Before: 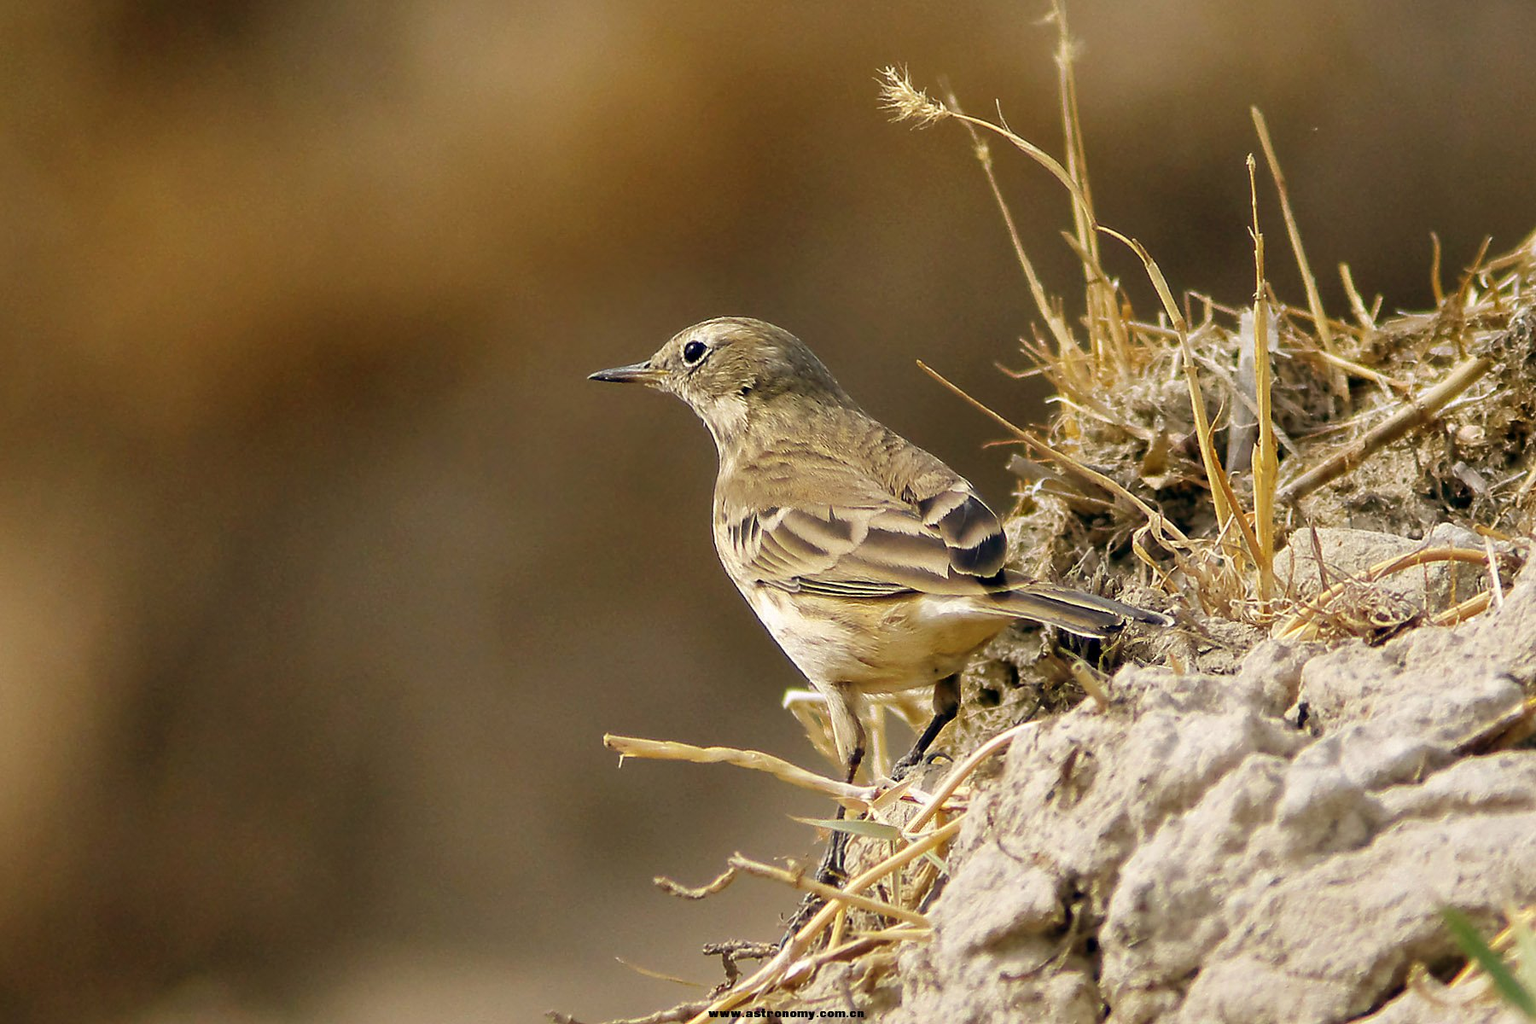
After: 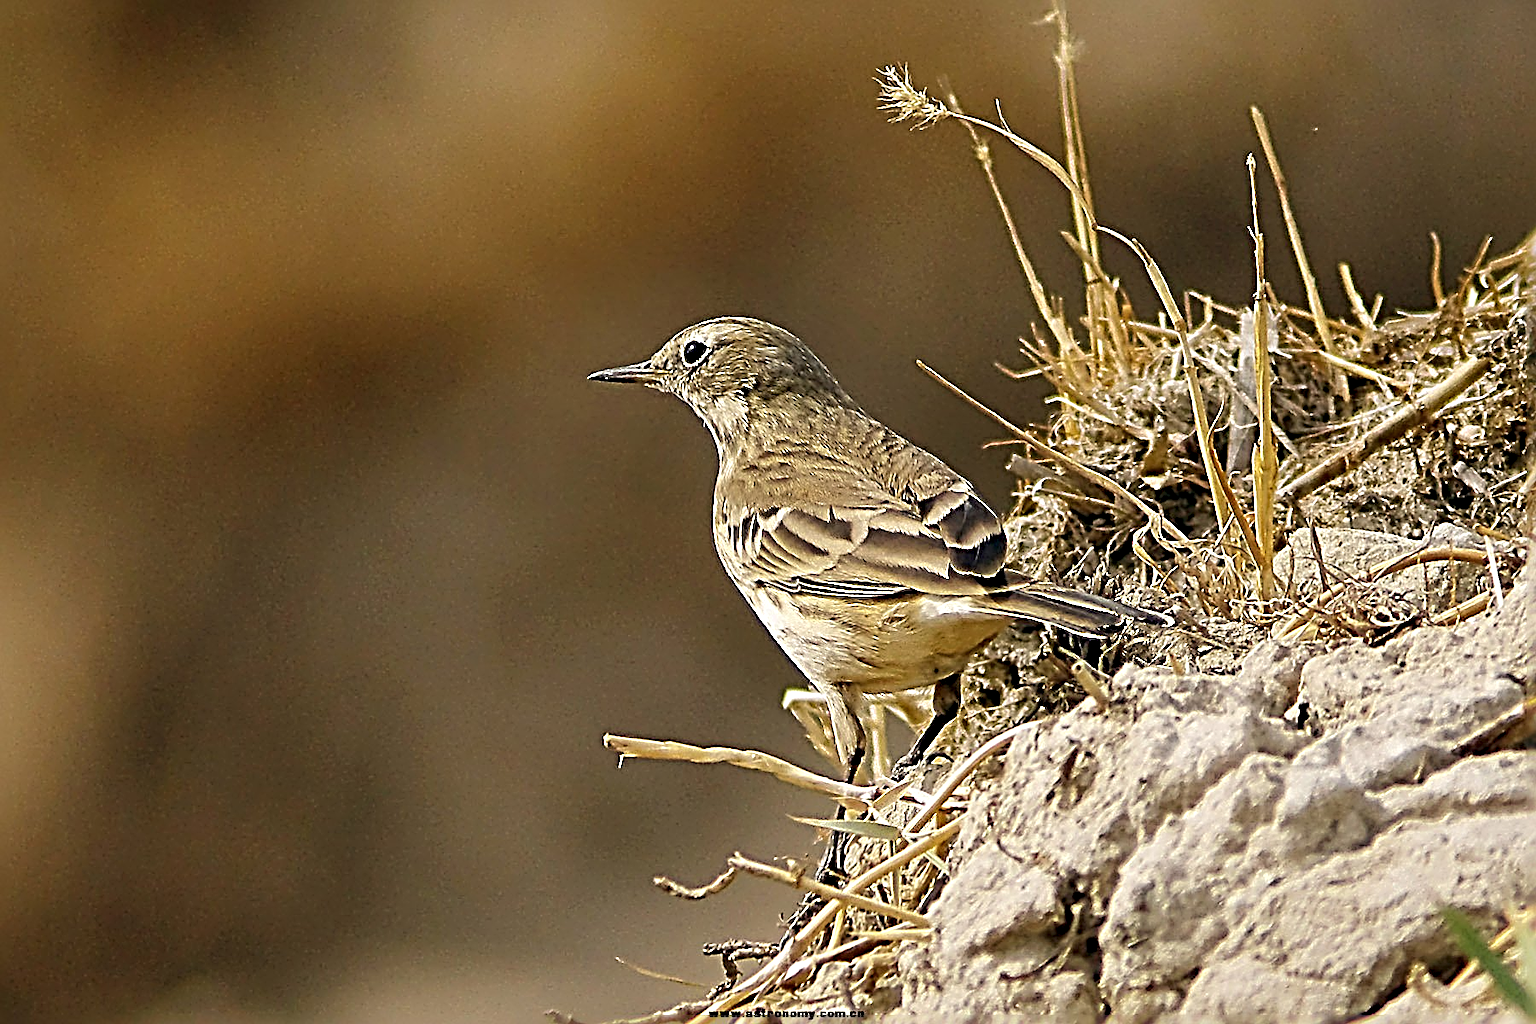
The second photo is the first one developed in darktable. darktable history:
sharpen: radius 4.001, amount 1.987
